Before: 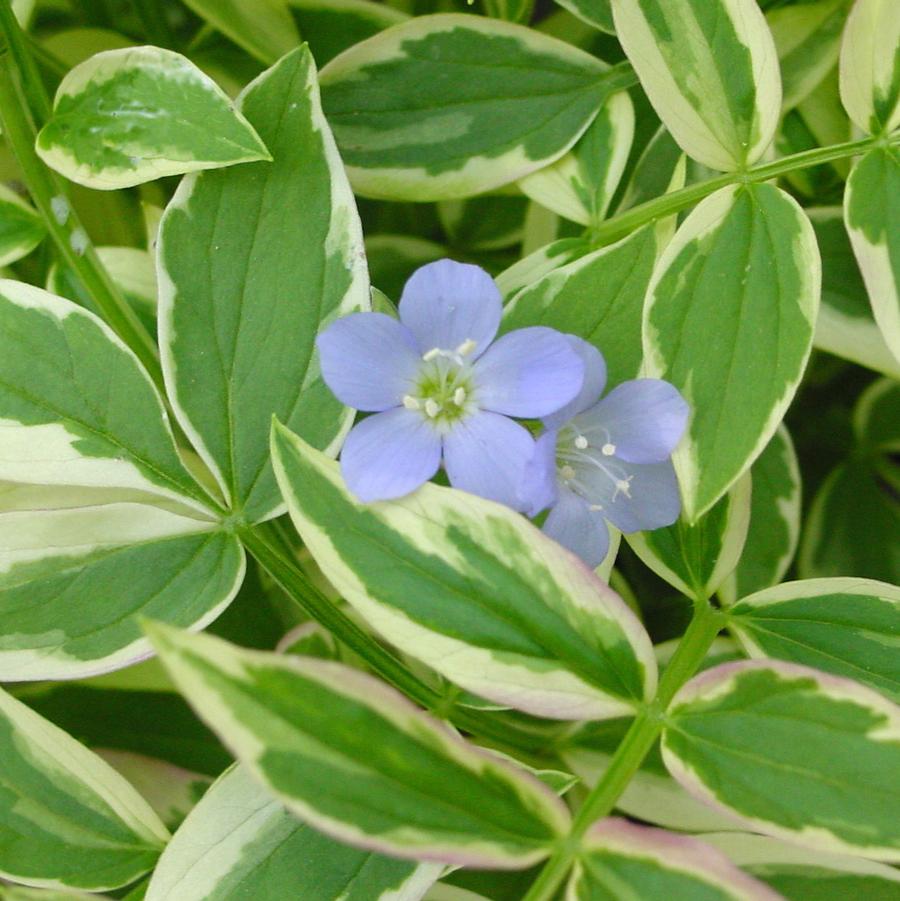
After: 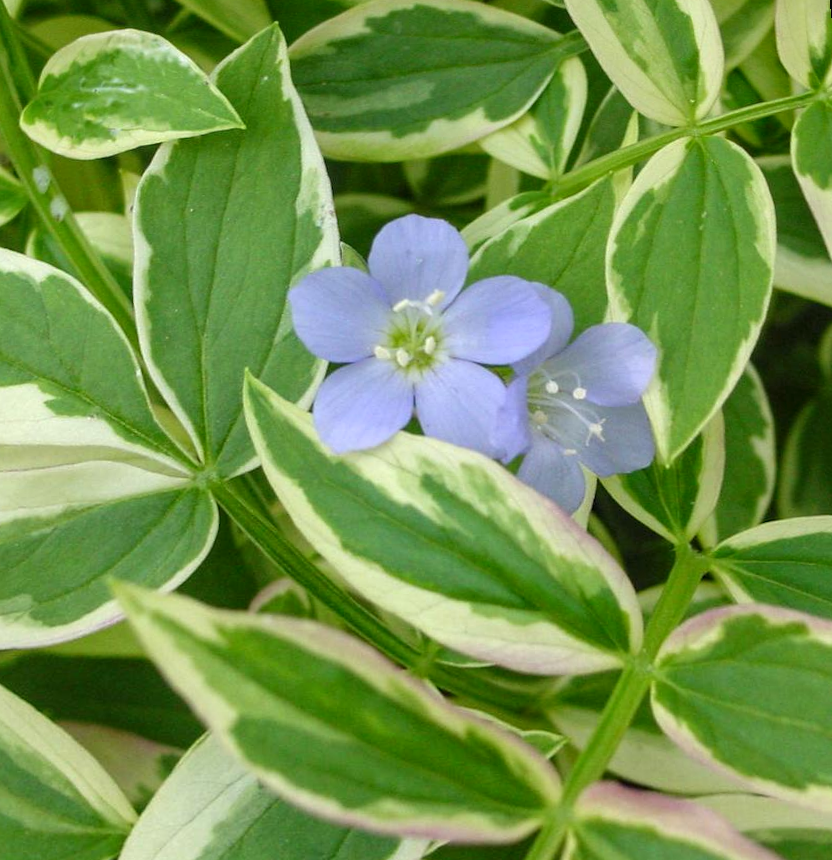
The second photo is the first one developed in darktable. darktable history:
local contrast: on, module defaults
rotate and perspective: rotation -1.68°, lens shift (vertical) -0.146, crop left 0.049, crop right 0.912, crop top 0.032, crop bottom 0.96
